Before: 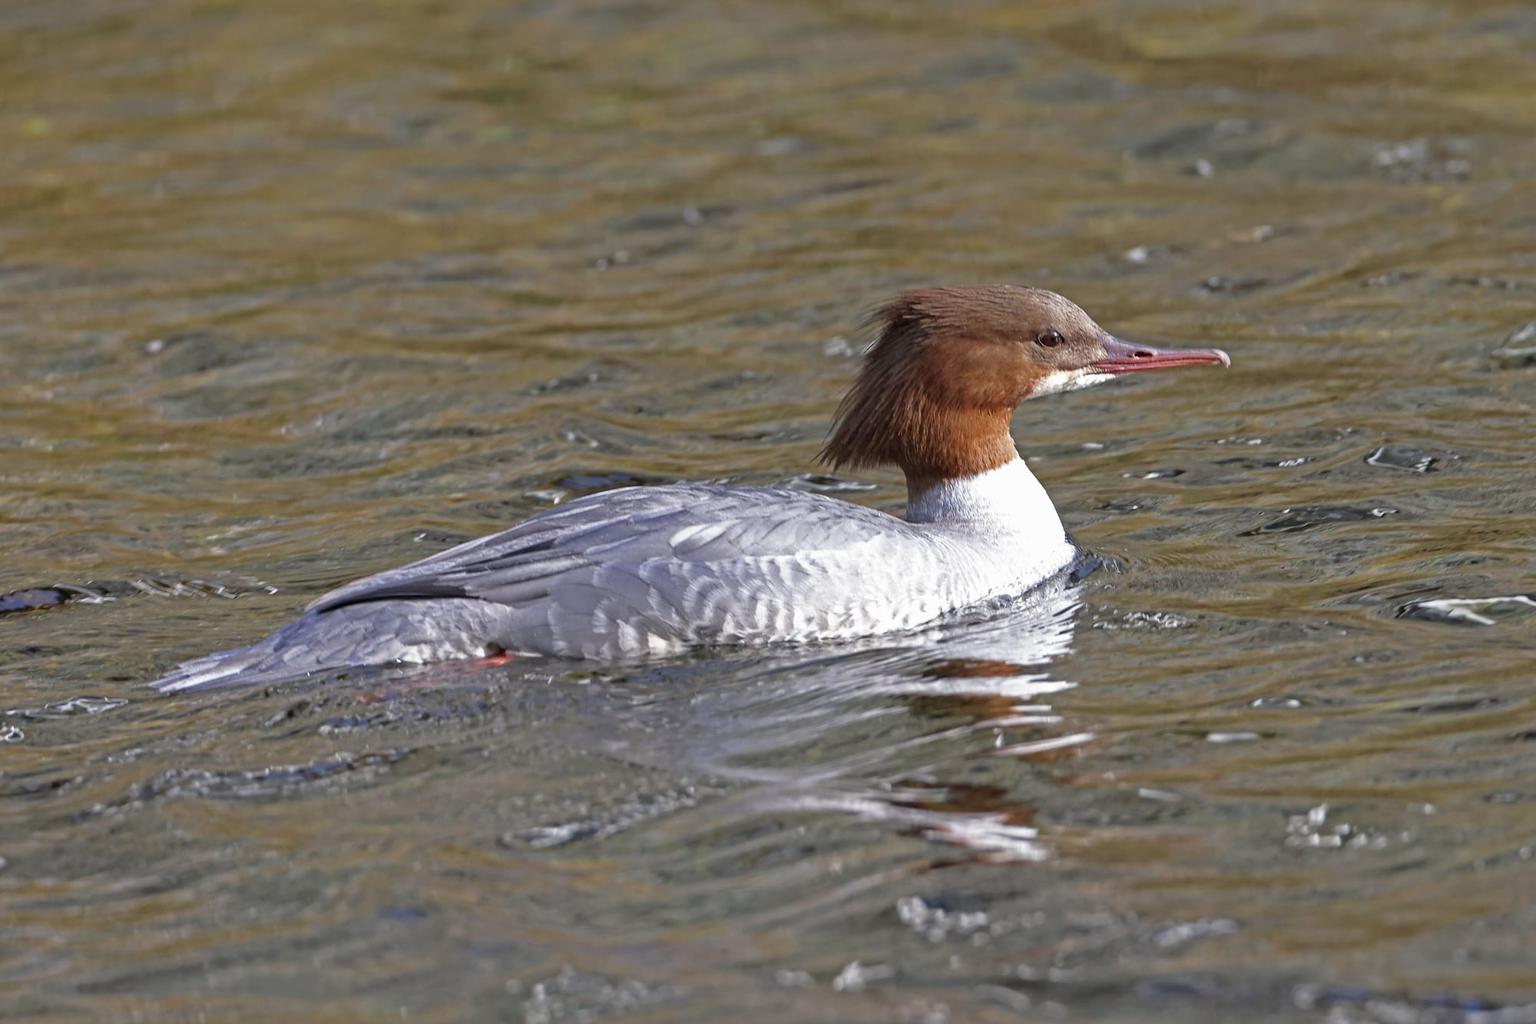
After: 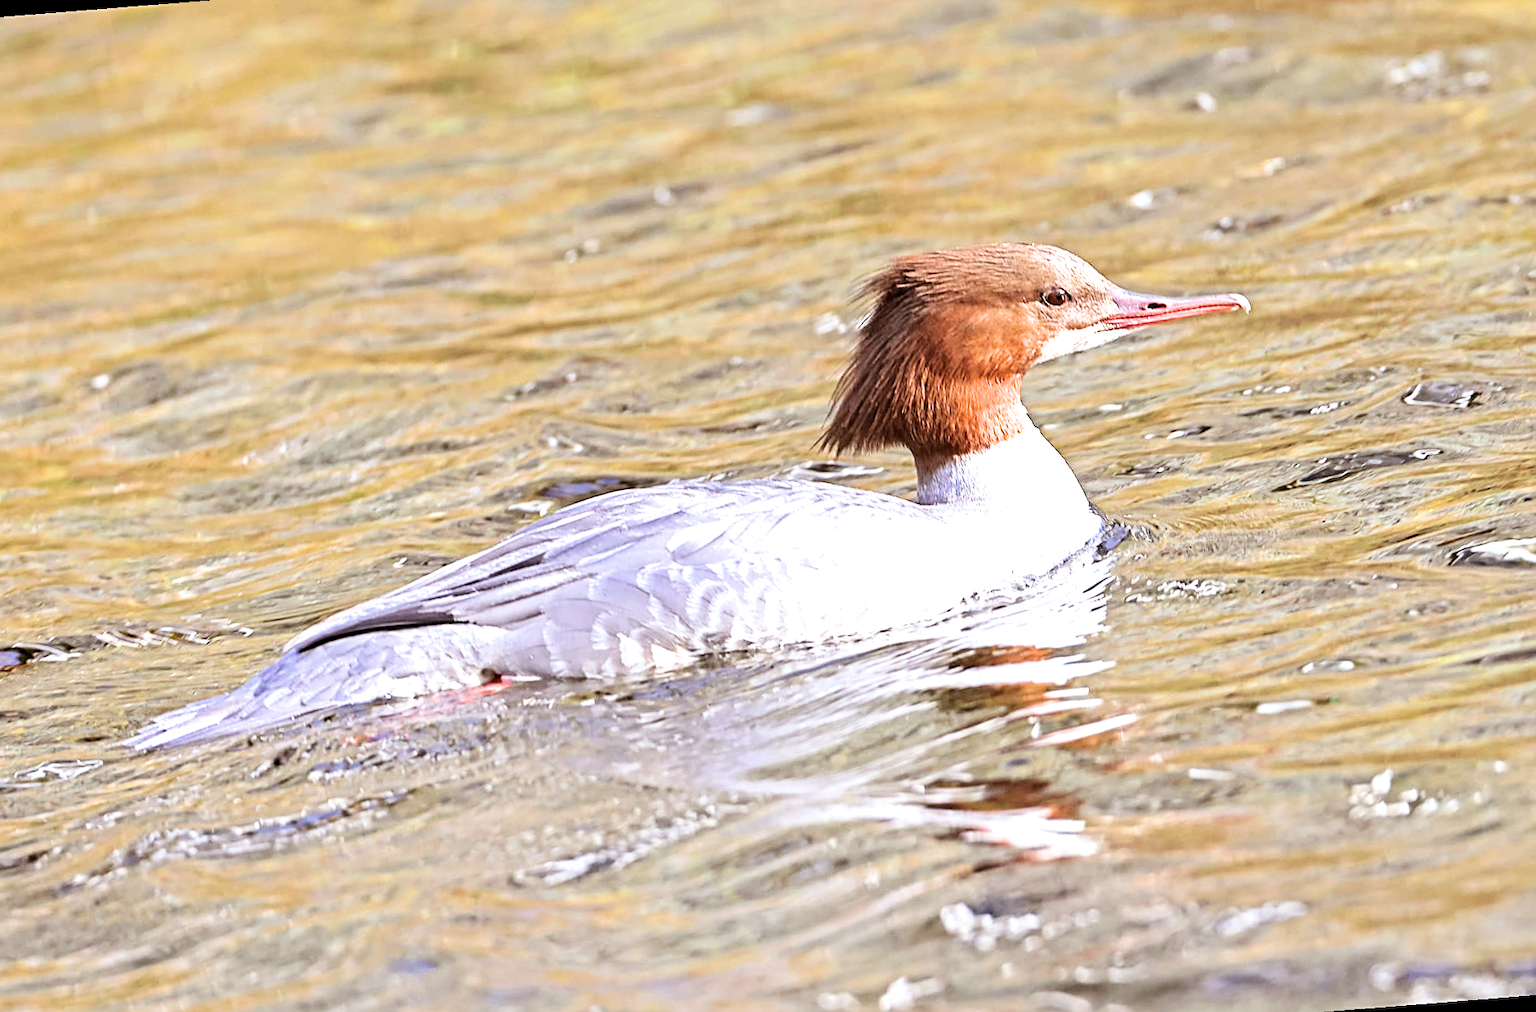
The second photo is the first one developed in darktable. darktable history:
exposure: black level correction 0.001, exposure 1.84 EV, compensate highlight preservation false
rotate and perspective: rotation -4.57°, crop left 0.054, crop right 0.944, crop top 0.087, crop bottom 0.914
rgb levels: mode RGB, independent channels, levels [[0, 0.5, 1], [0, 0.521, 1], [0, 0.536, 1]]
white balance: emerald 1
tone equalizer: -7 EV 0.13 EV, smoothing diameter 25%, edges refinement/feathering 10, preserve details guided filter
filmic rgb: black relative exposure -8.07 EV, white relative exposure 3 EV, hardness 5.35, contrast 1.25
sharpen: on, module defaults
